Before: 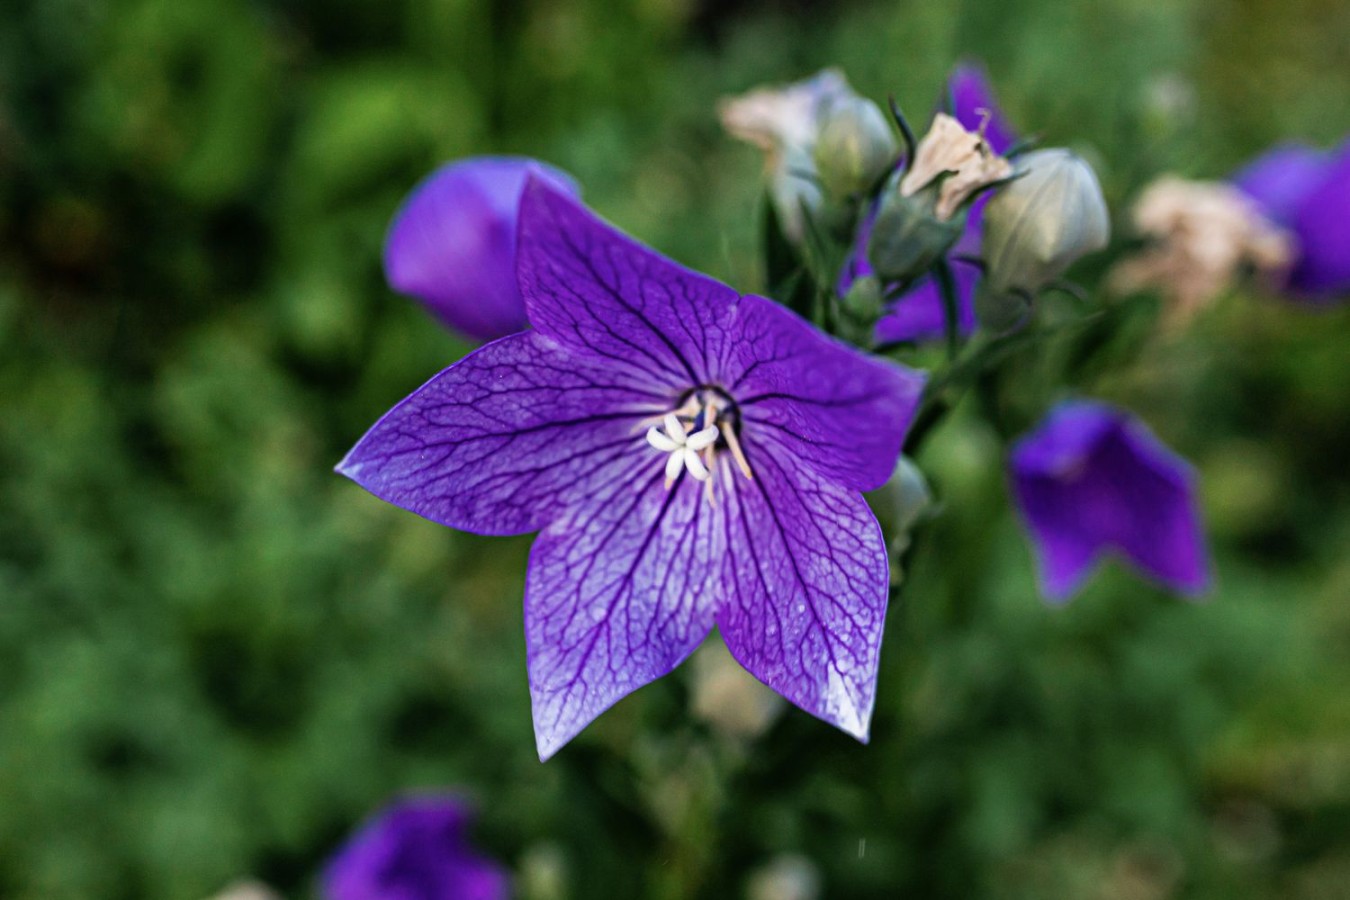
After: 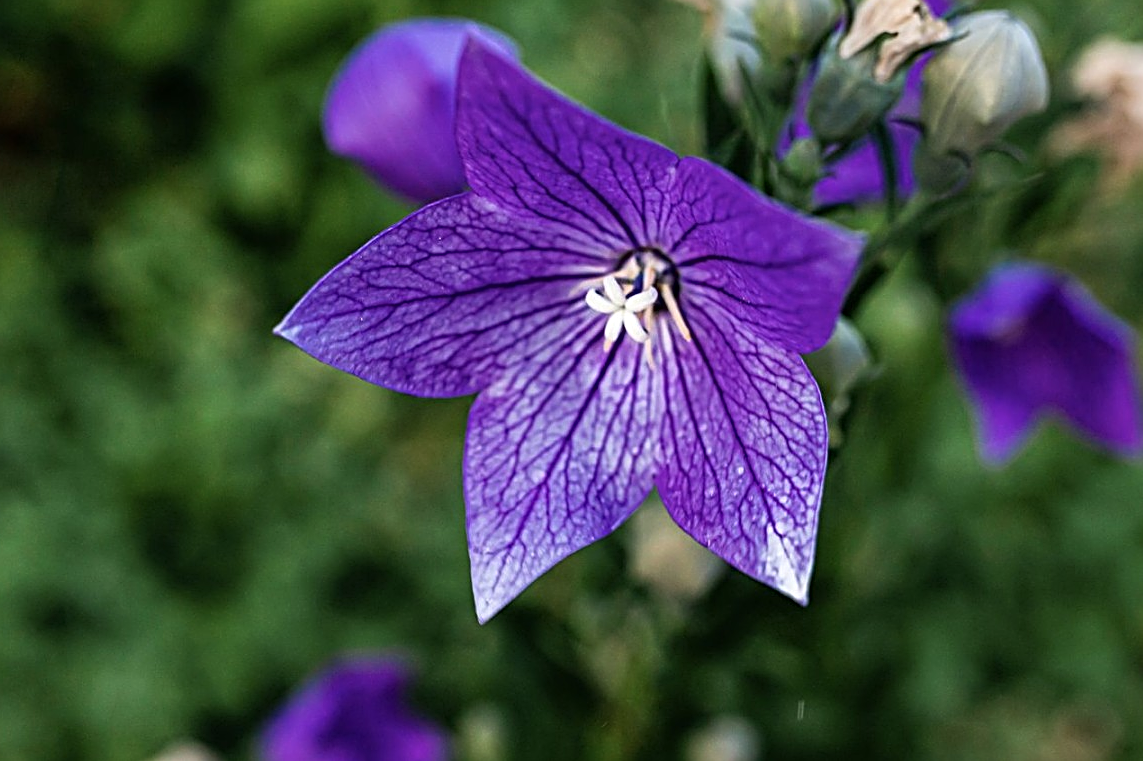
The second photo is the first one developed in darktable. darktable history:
sharpen: radius 2.64, amount 0.676
shadows and highlights: shadows -10.61, white point adjustment 1.65, highlights 9.52
contrast brightness saturation: saturation -0.046
crop and rotate: left 4.578%, top 15.376%, right 10.714%
